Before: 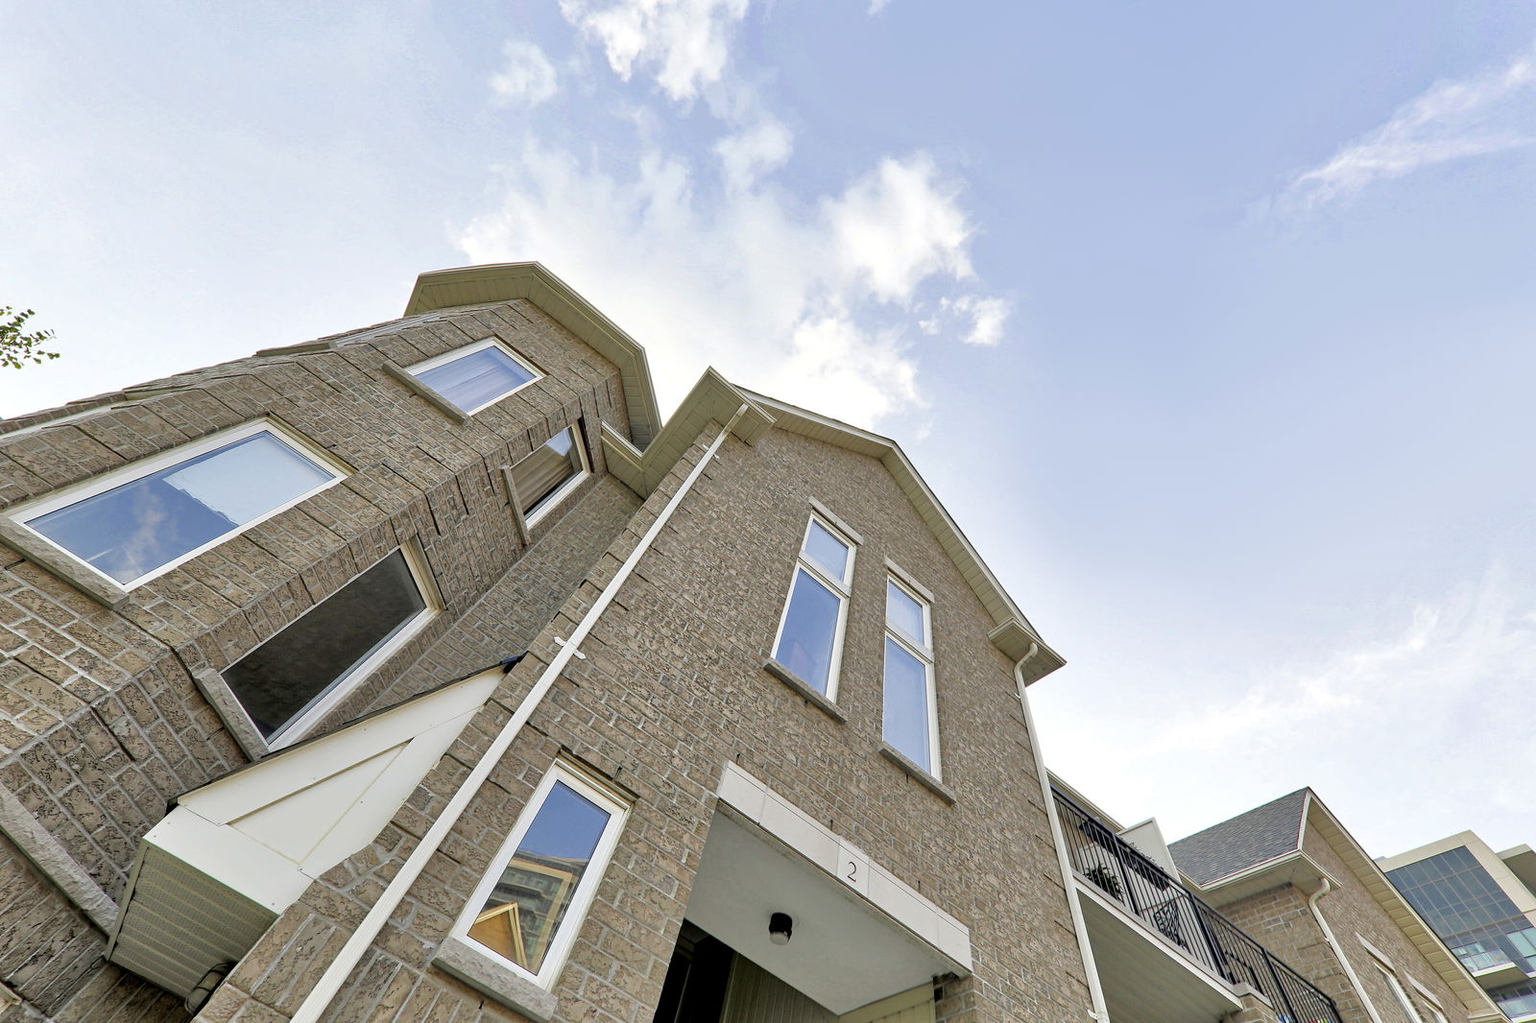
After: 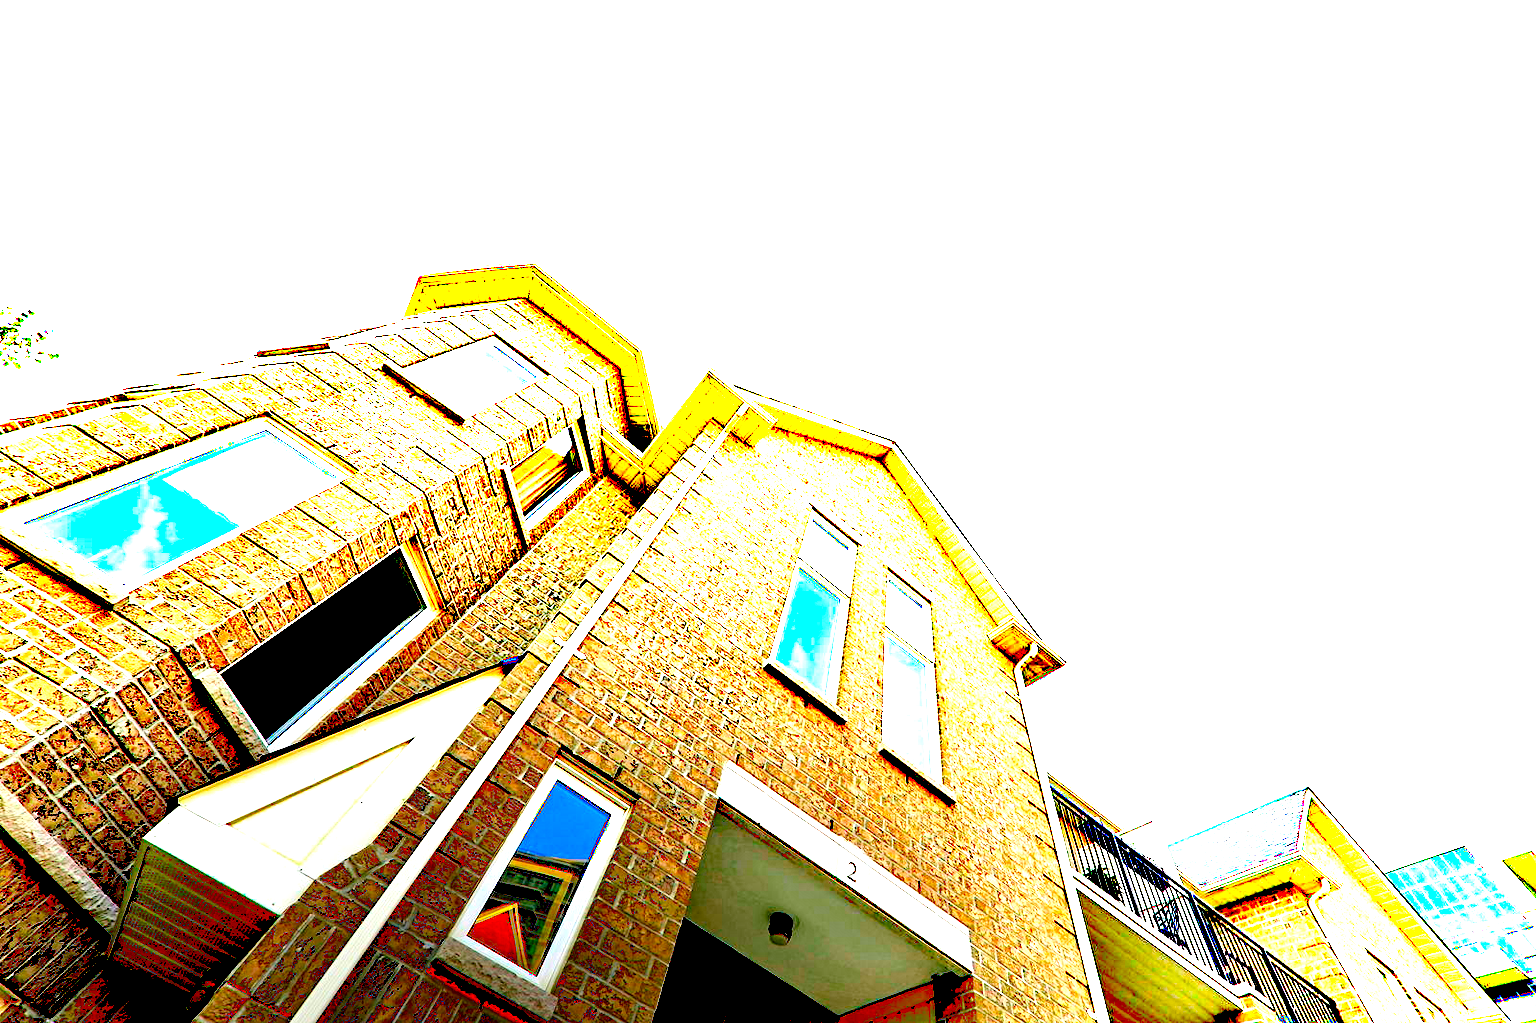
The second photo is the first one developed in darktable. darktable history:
local contrast: detail 130%
exposure: black level correction 0.1, exposure 3 EV, compensate highlight preservation false
